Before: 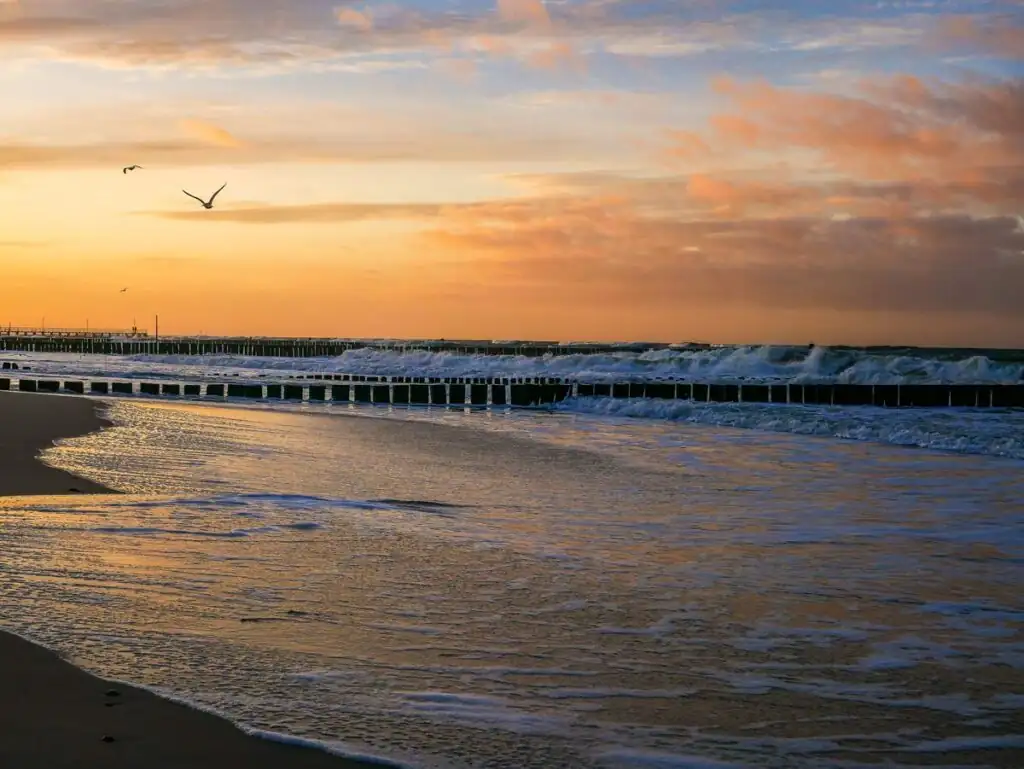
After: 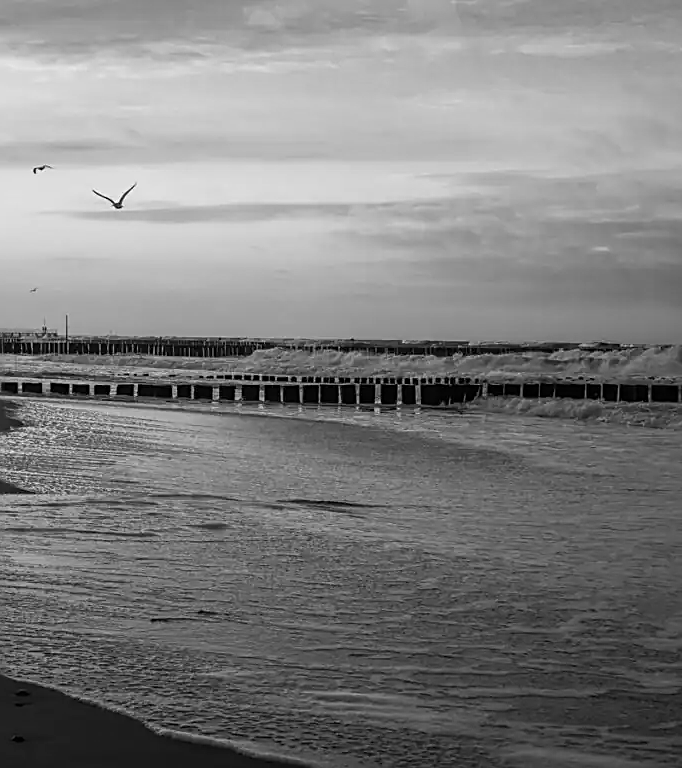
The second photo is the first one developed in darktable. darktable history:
crop and rotate: left 8.845%, right 24.459%
color zones: curves: ch0 [(0, 0.65) (0.096, 0.644) (0.221, 0.539) (0.429, 0.5) (0.571, 0.5) (0.714, 0.5) (0.857, 0.5) (1, 0.65)]; ch1 [(0, 0.5) (0.143, 0.5) (0.257, -0.002) (0.429, 0.04) (0.571, -0.001) (0.714, -0.015) (0.857, 0.024) (1, 0.5)]
color calibration: output gray [0.28, 0.41, 0.31, 0], illuminant same as pipeline (D50), adaptation none (bypass), x 0.333, y 0.335, temperature 5009.41 K
sharpen: on, module defaults
